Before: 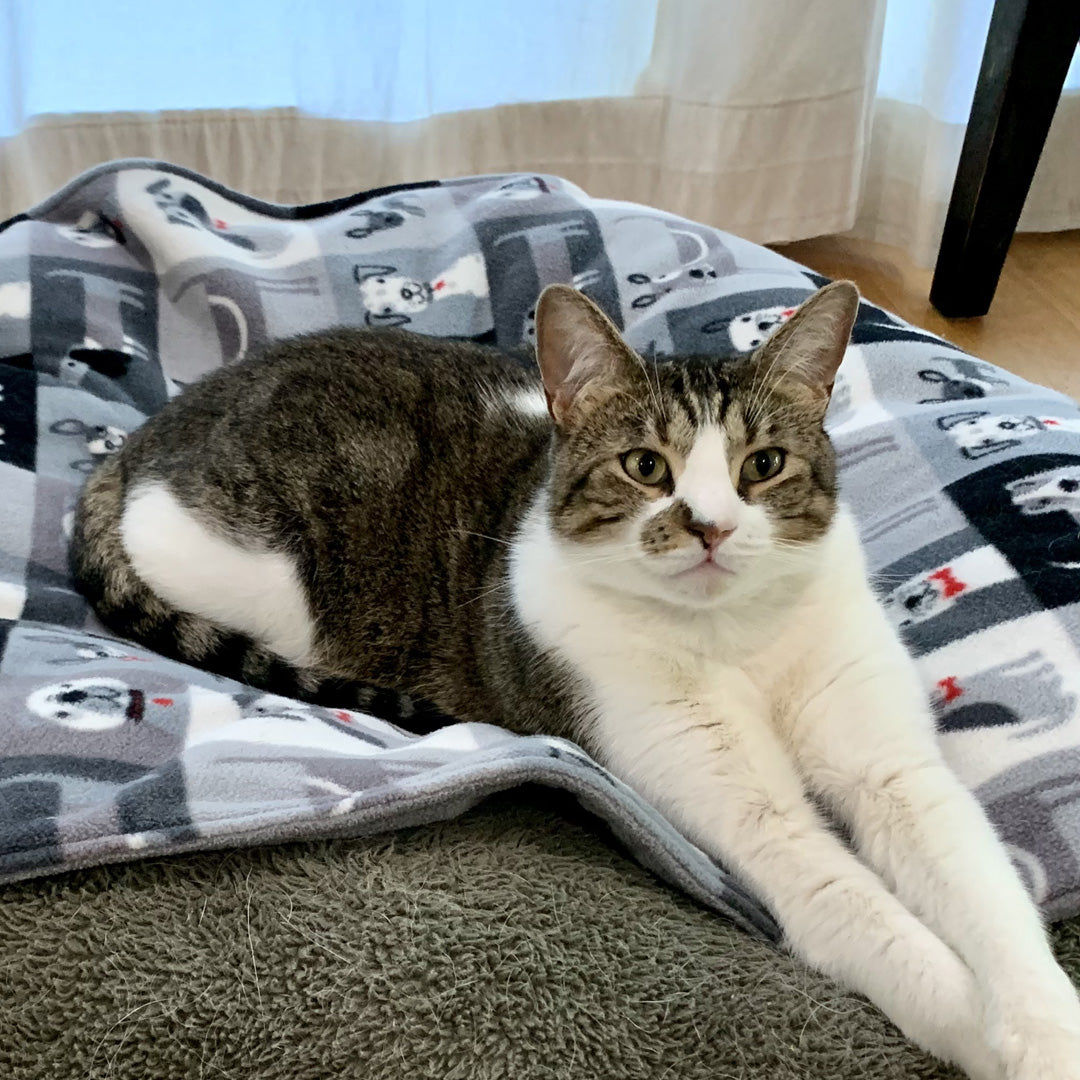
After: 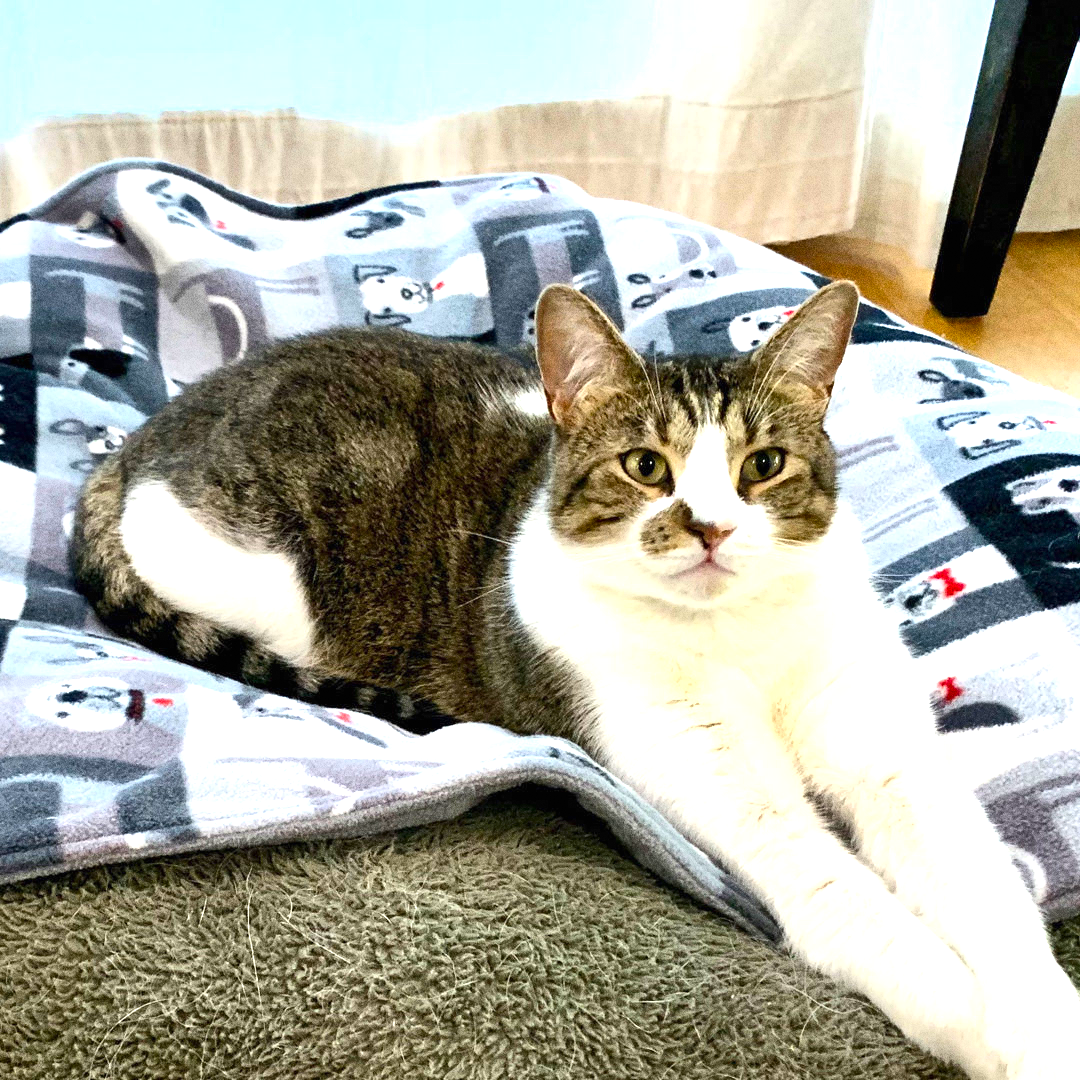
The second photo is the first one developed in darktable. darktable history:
color balance rgb: perceptual saturation grading › global saturation 25%, global vibrance 20%
grain: coarseness 0.09 ISO, strength 40%
exposure: black level correction 0, exposure 1.2 EV, compensate exposure bias true, compensate highlight preservation false
shadows and highlights: shadows 37.27, highlights -28.18, soften with gaussian
